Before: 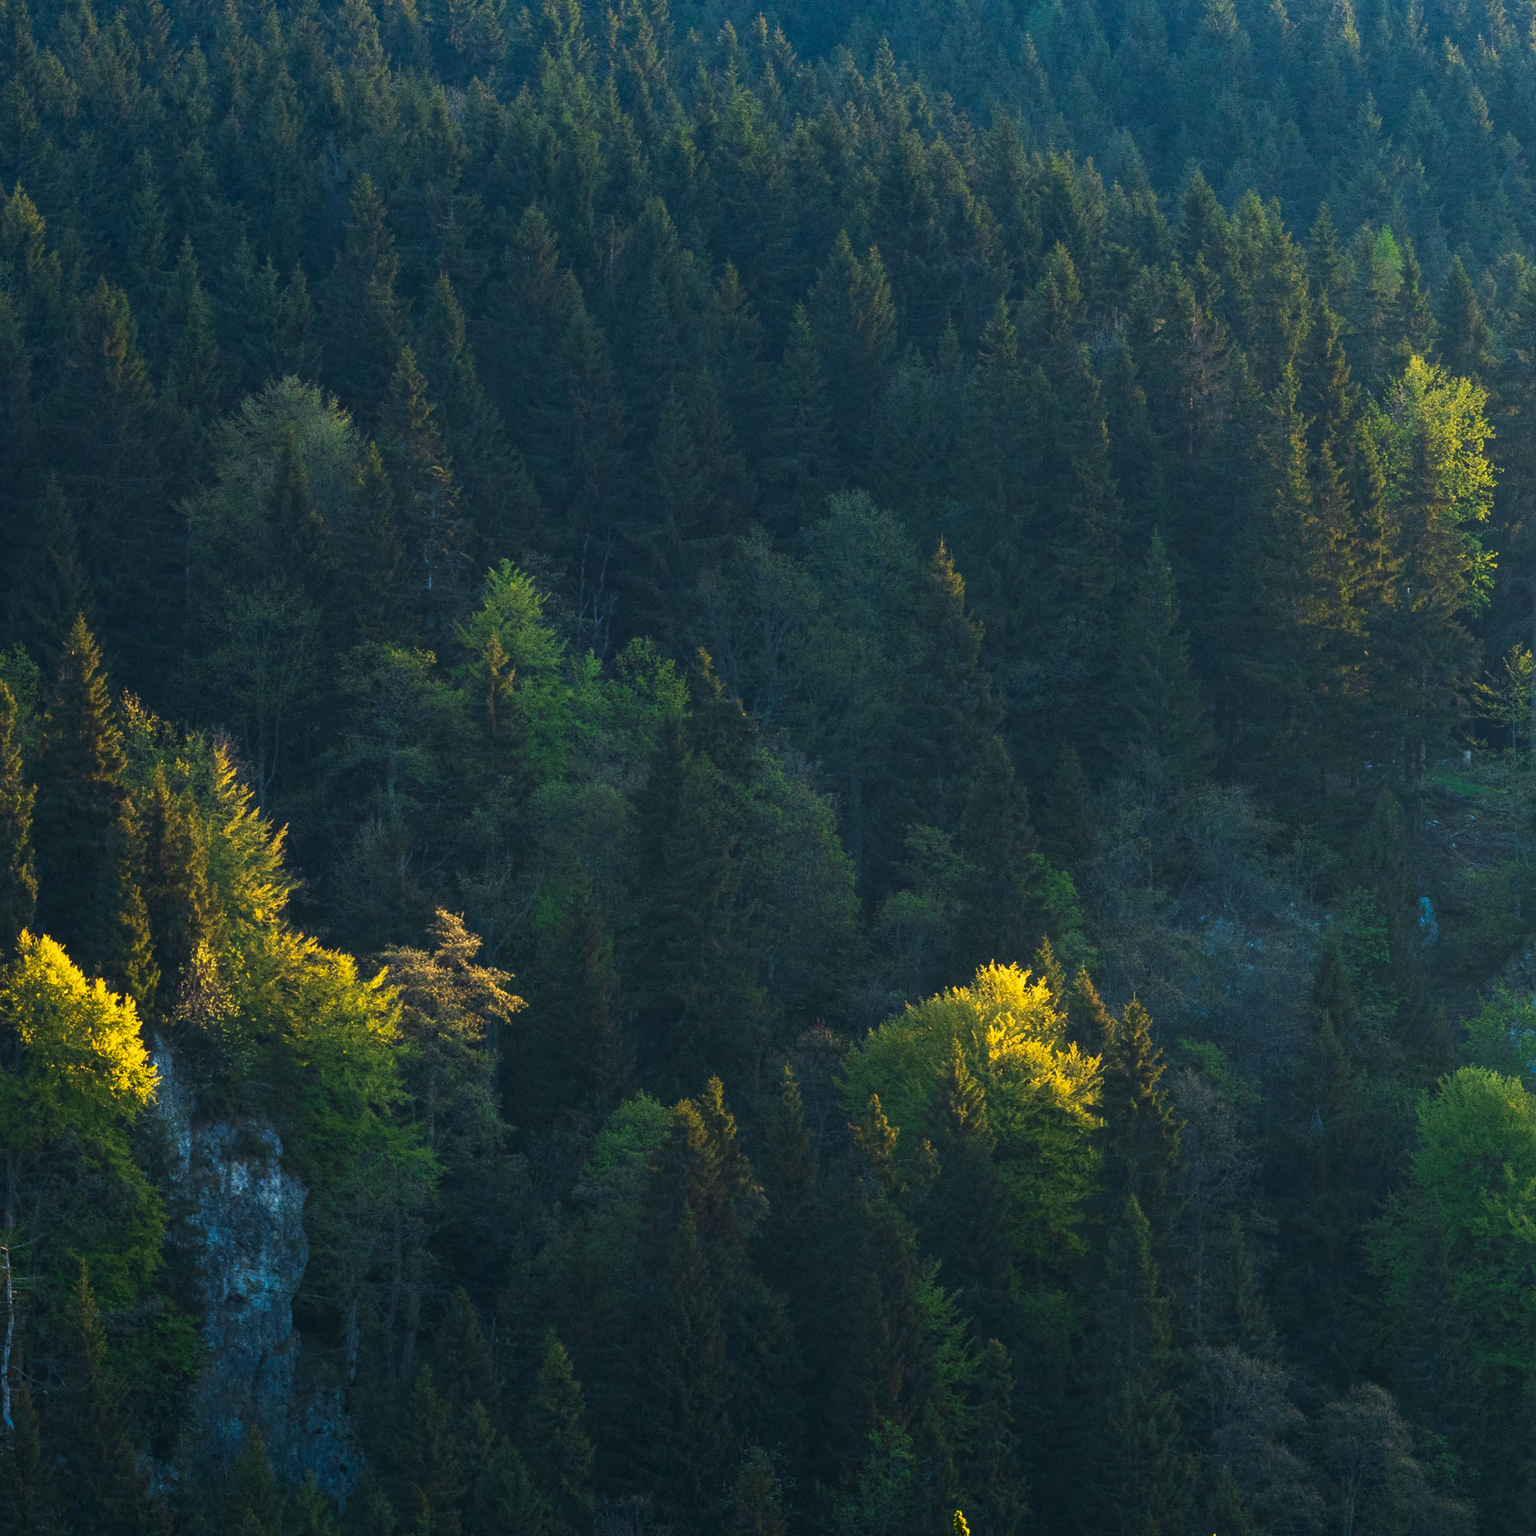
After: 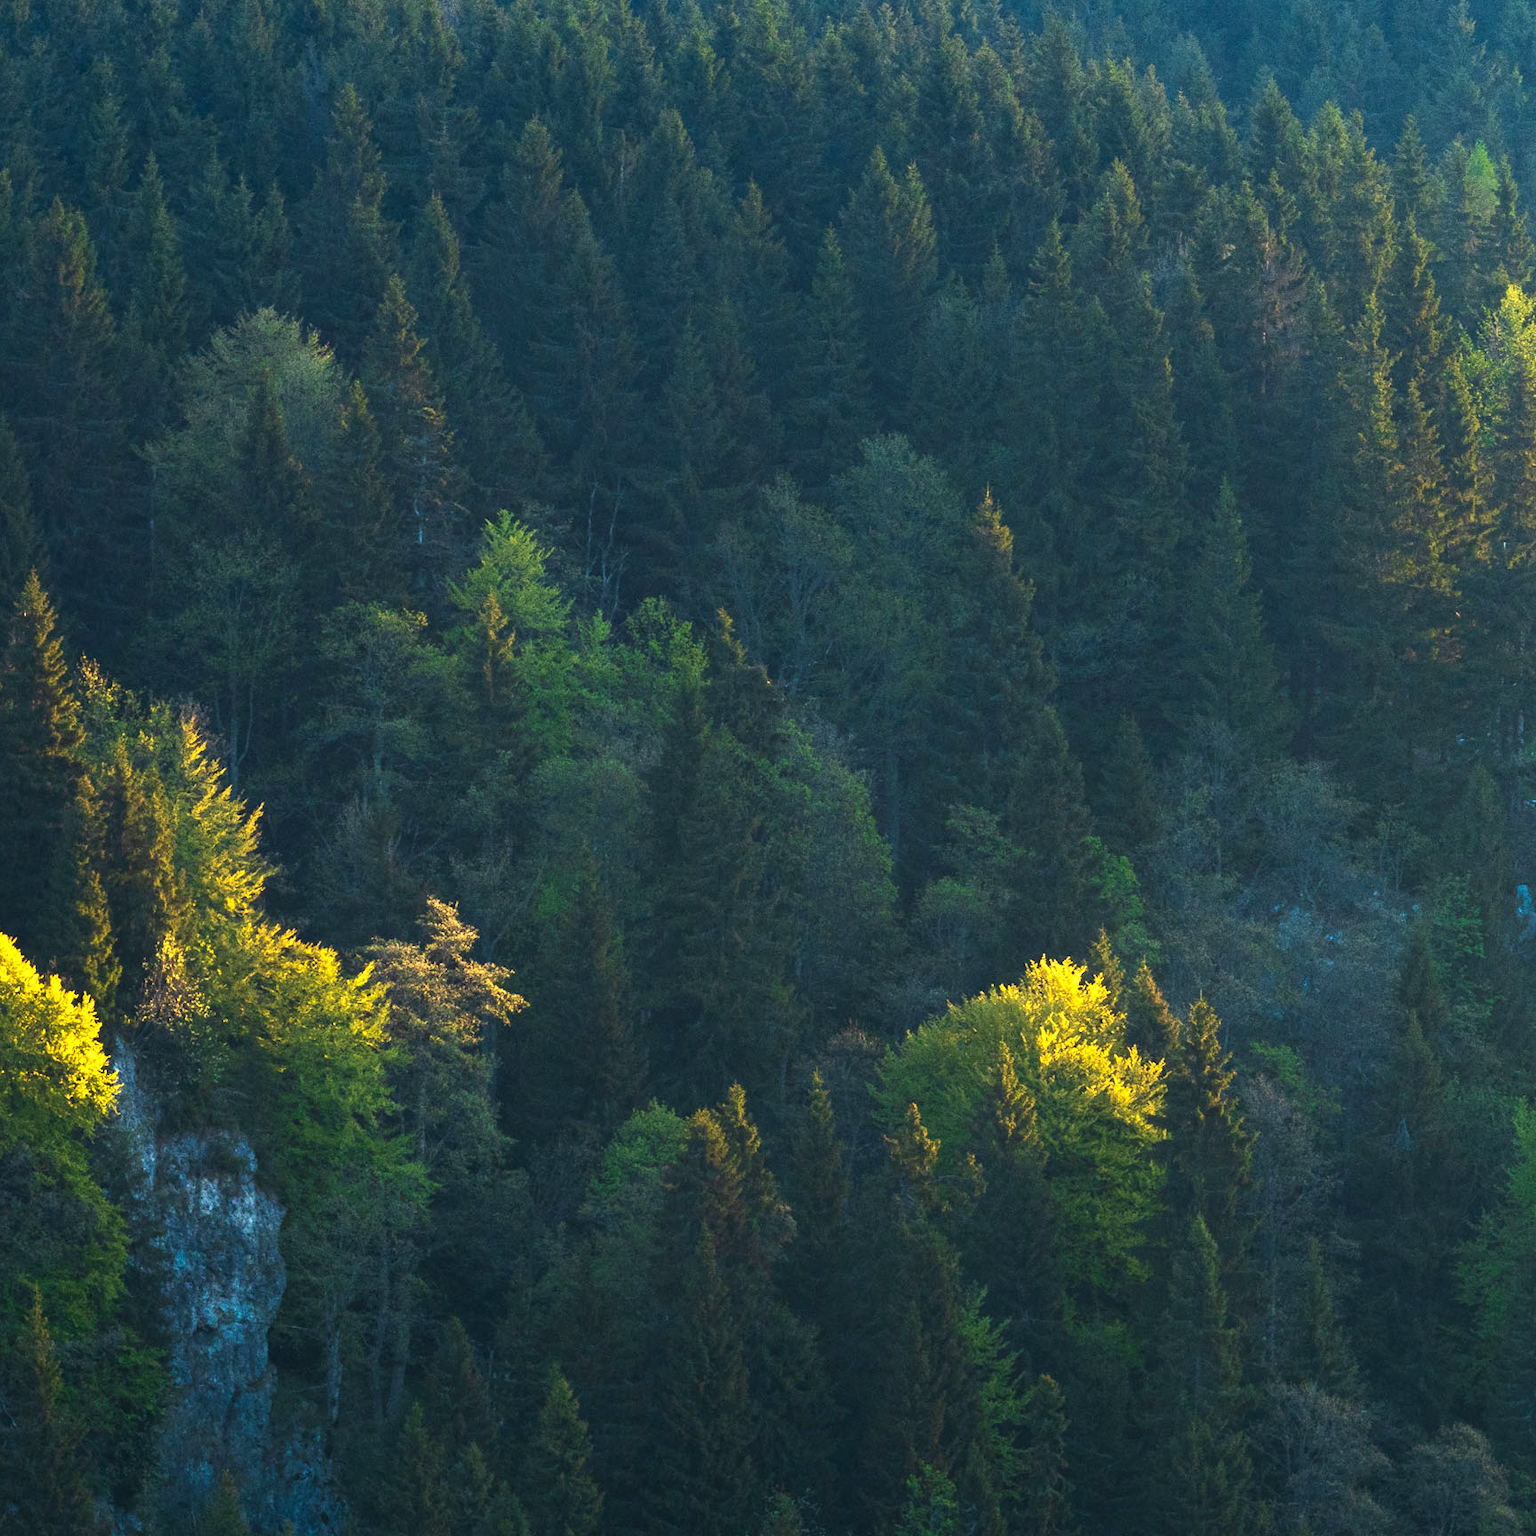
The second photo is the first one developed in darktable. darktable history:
exposure: exposure 0.6 EV, compensate highlight preservation false
crop: left 3.305%, top 6.436%, right 6.389%, bottom 3.258%
